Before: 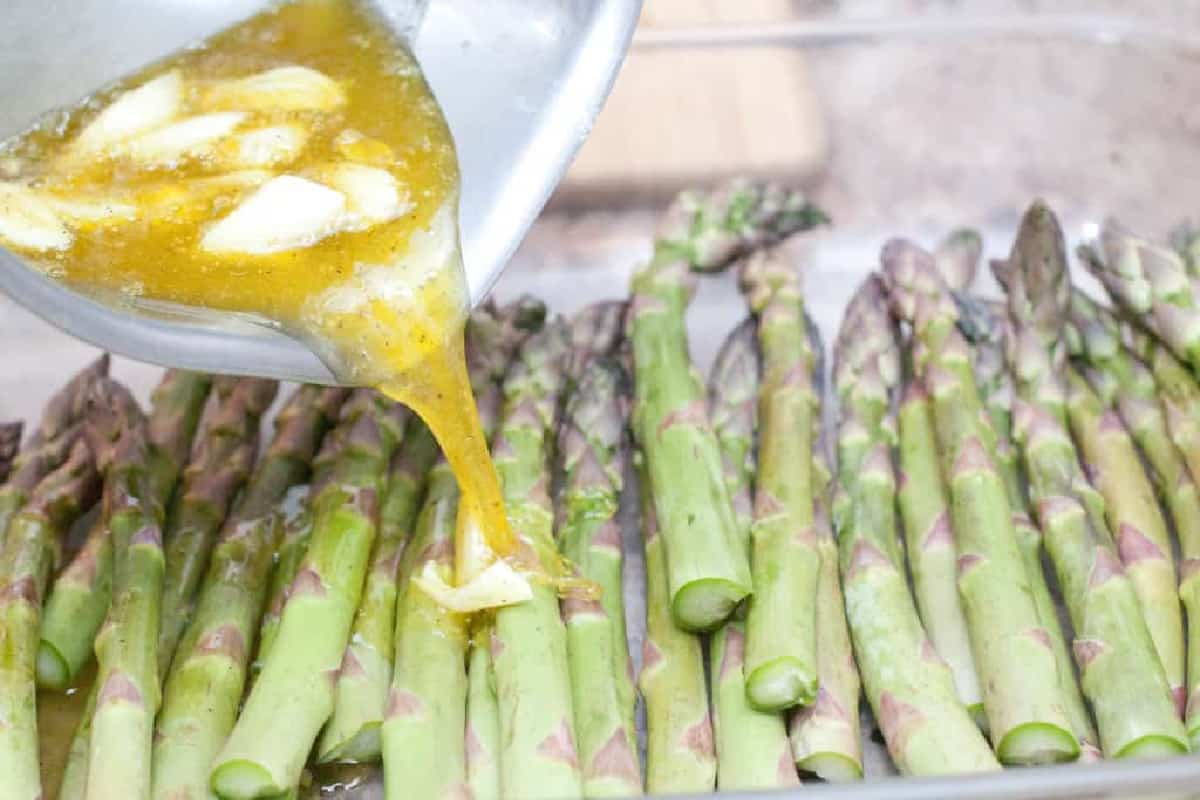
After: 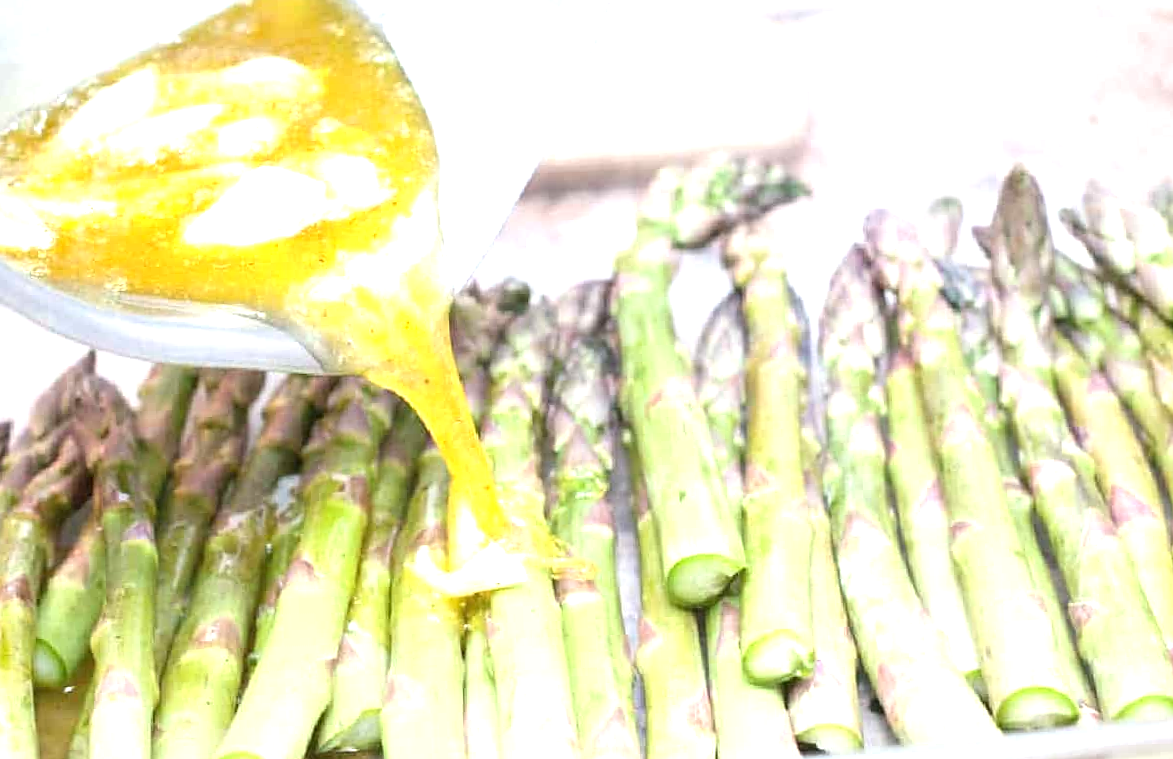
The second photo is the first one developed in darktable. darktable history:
exposure: black level correction 0, exposure 0.953 EV, compensate exposure bias true, compensate highlight preservation false
rotate and perspective: rotation -2°, crop left 0.022, crop right 0.978, crop top 0.049, crop bottom 0.951
sharpen: radius 1
